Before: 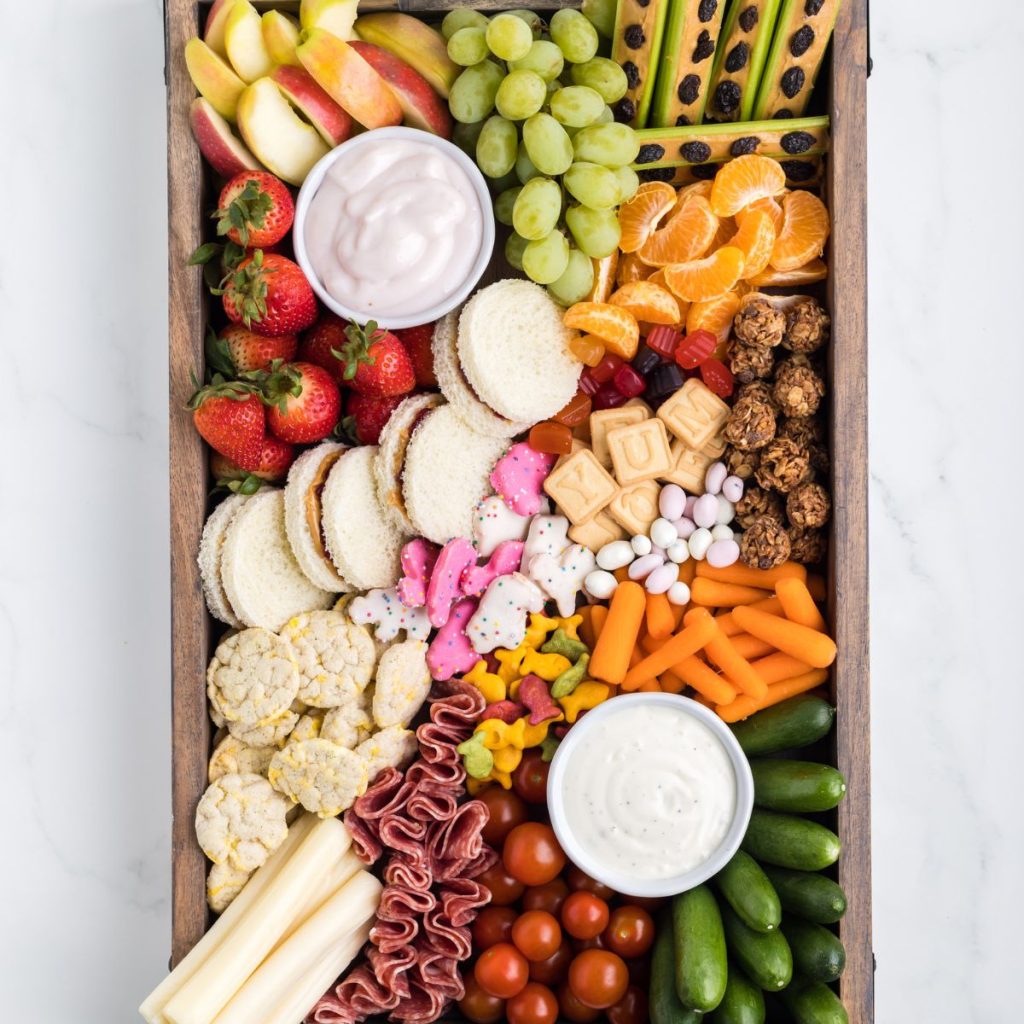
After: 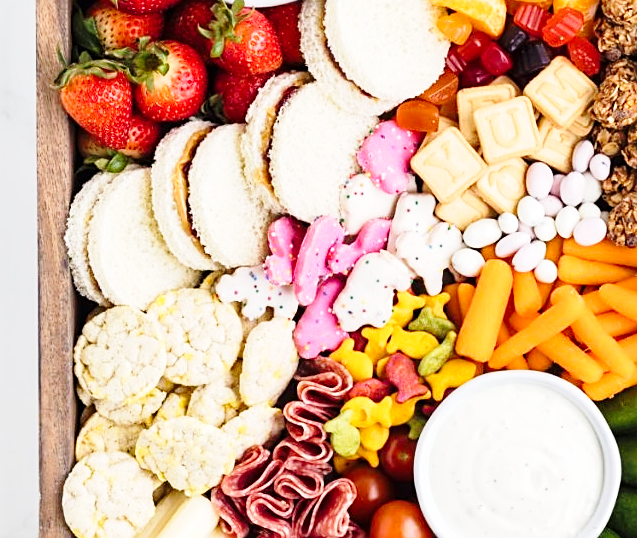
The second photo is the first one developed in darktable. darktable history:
sharpen: on, module defaults
crop: left 13.079%, top 31.54%, right 24.676%, bottom 15.906%
base curve: curves: ch0 [(0, 0) (0.028, 0.03) (0.121, 0.232) (0.46, 0.748) (0.859, 0.968) (1, 1)], preserve colors none
